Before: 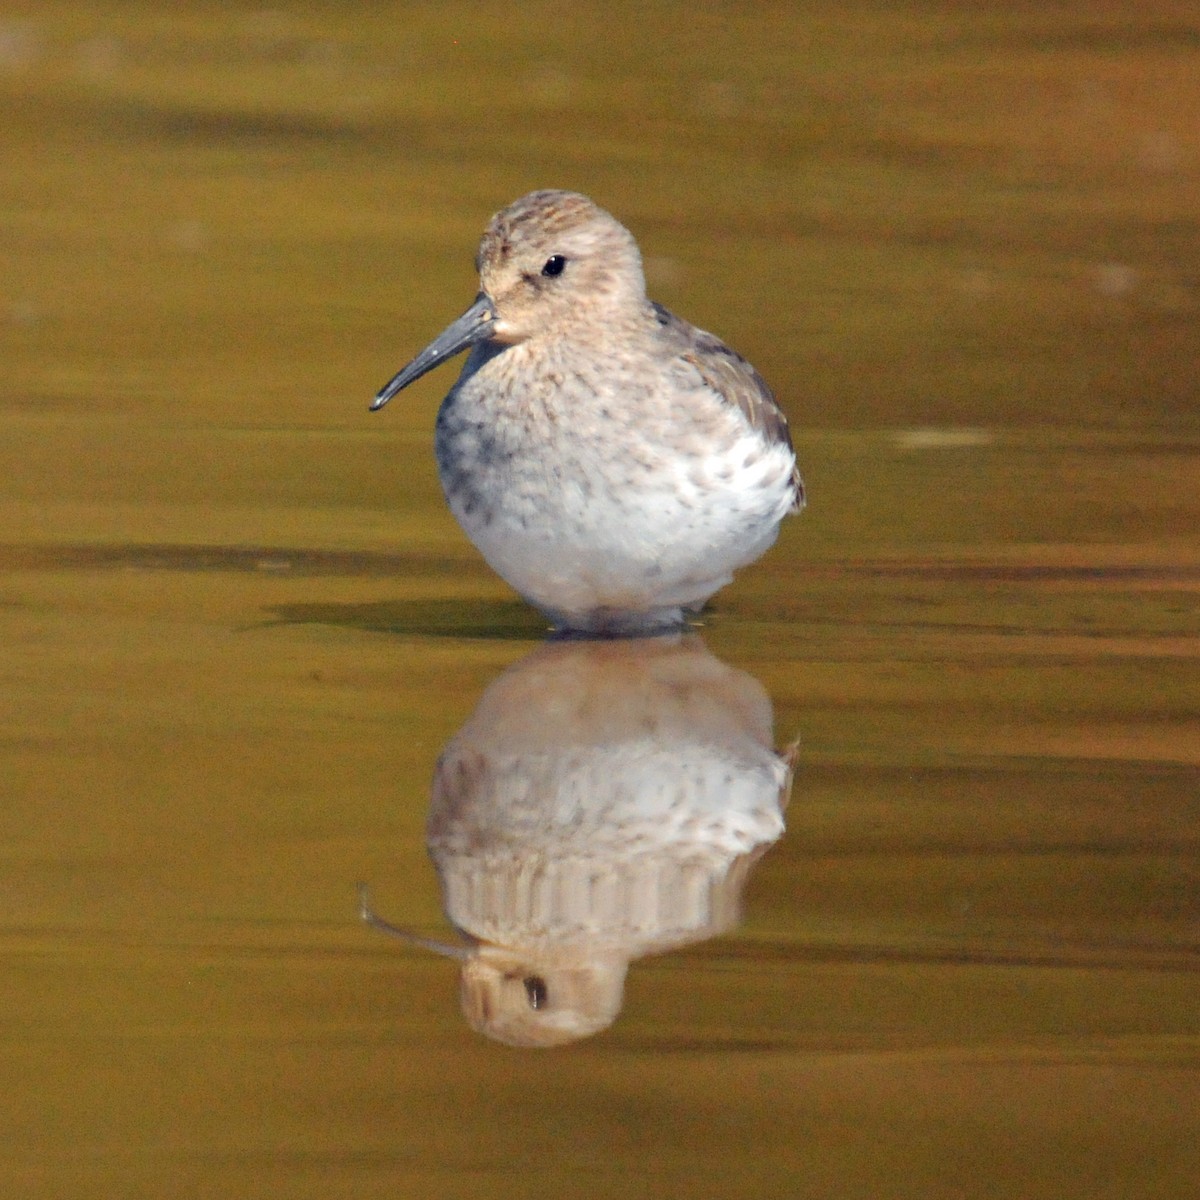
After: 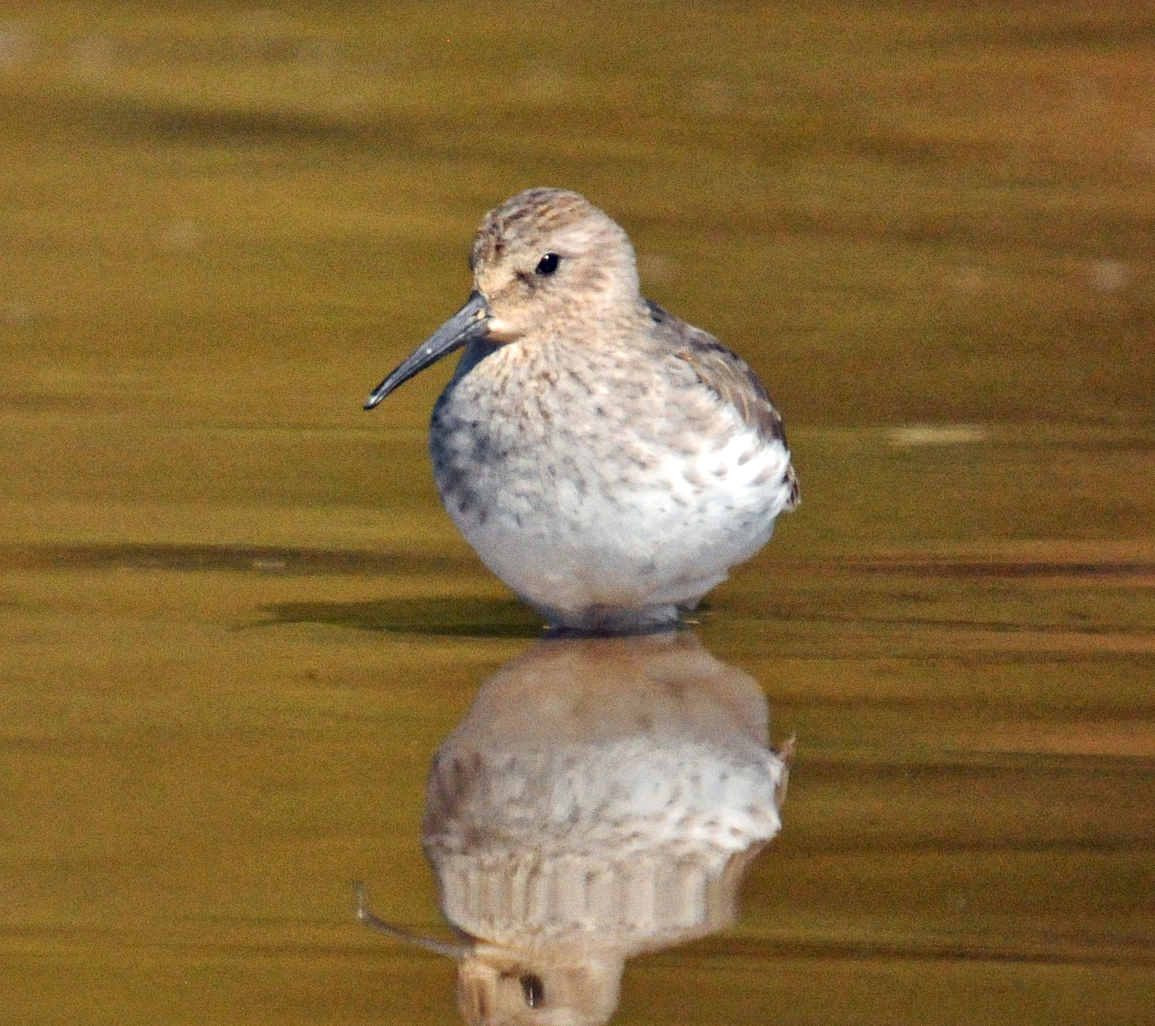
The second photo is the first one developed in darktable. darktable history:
crop and rotate: angle 0.2°, left 0.275%, right 3.127%, bottom 14.18%
local contrast: mode bilateral grid, contrast 20, coarseness 50, detail 141%, midtone range 0.2
grain: on, module defaults
exposure: black level correction 0.001, compensate highlight preservation false
